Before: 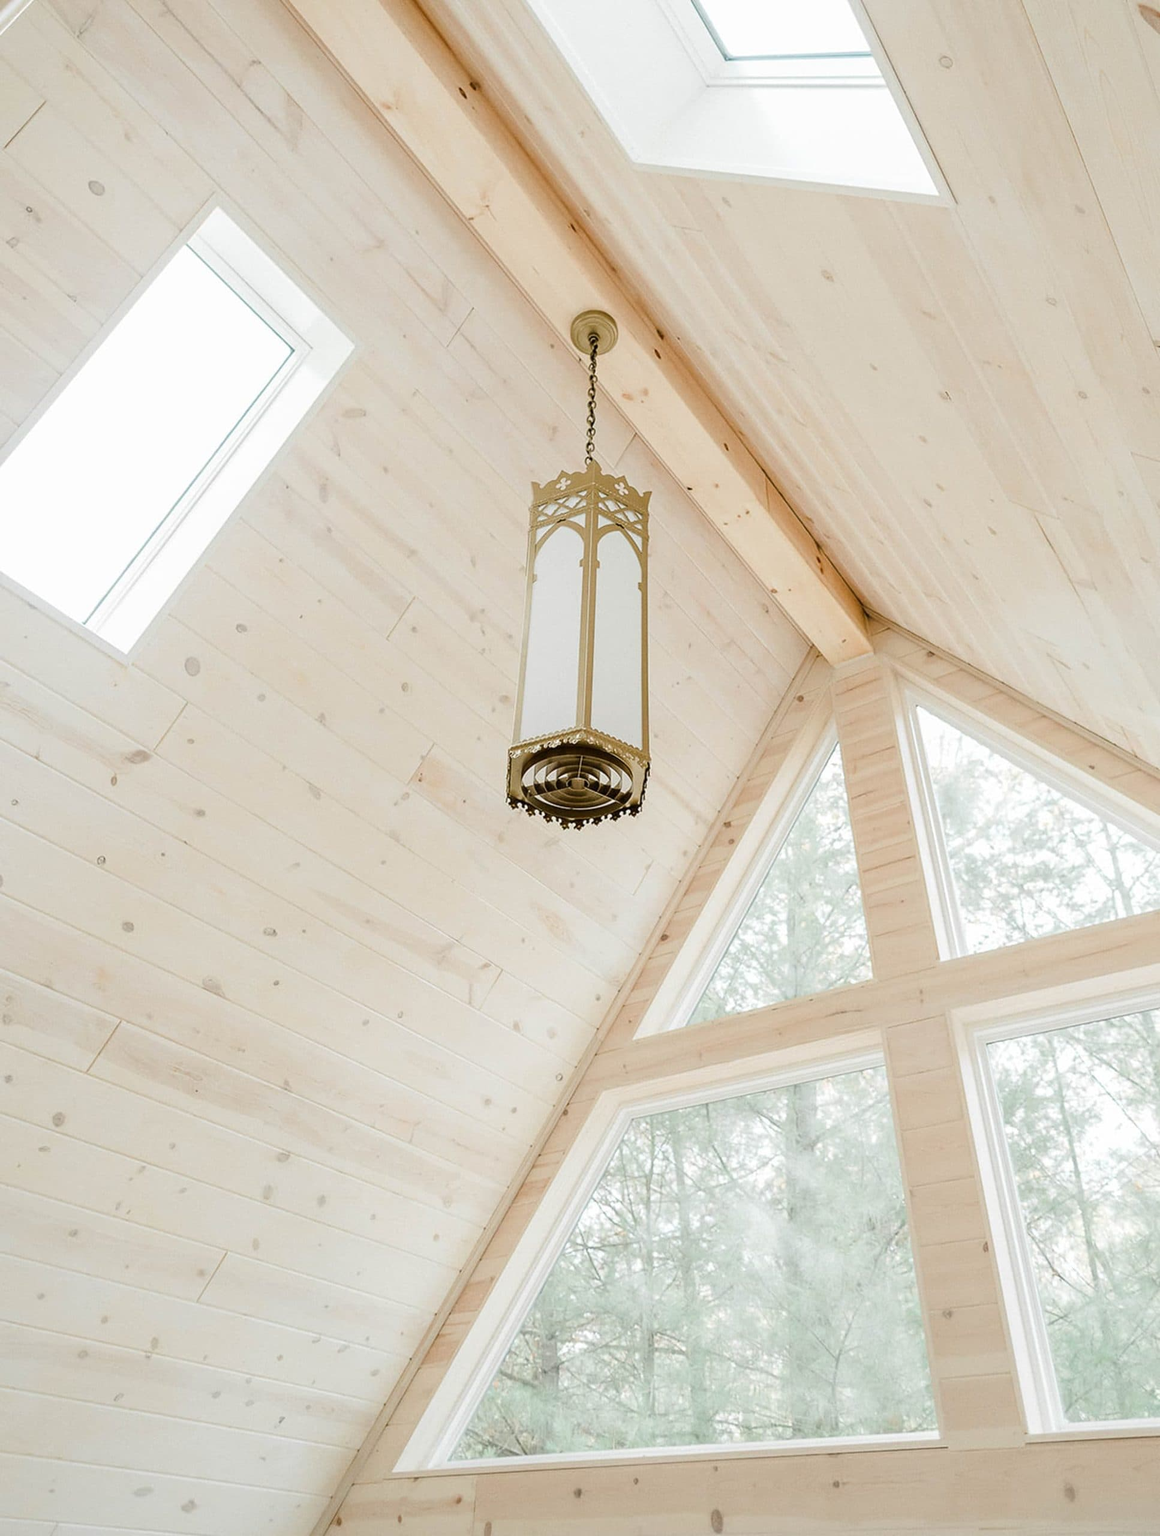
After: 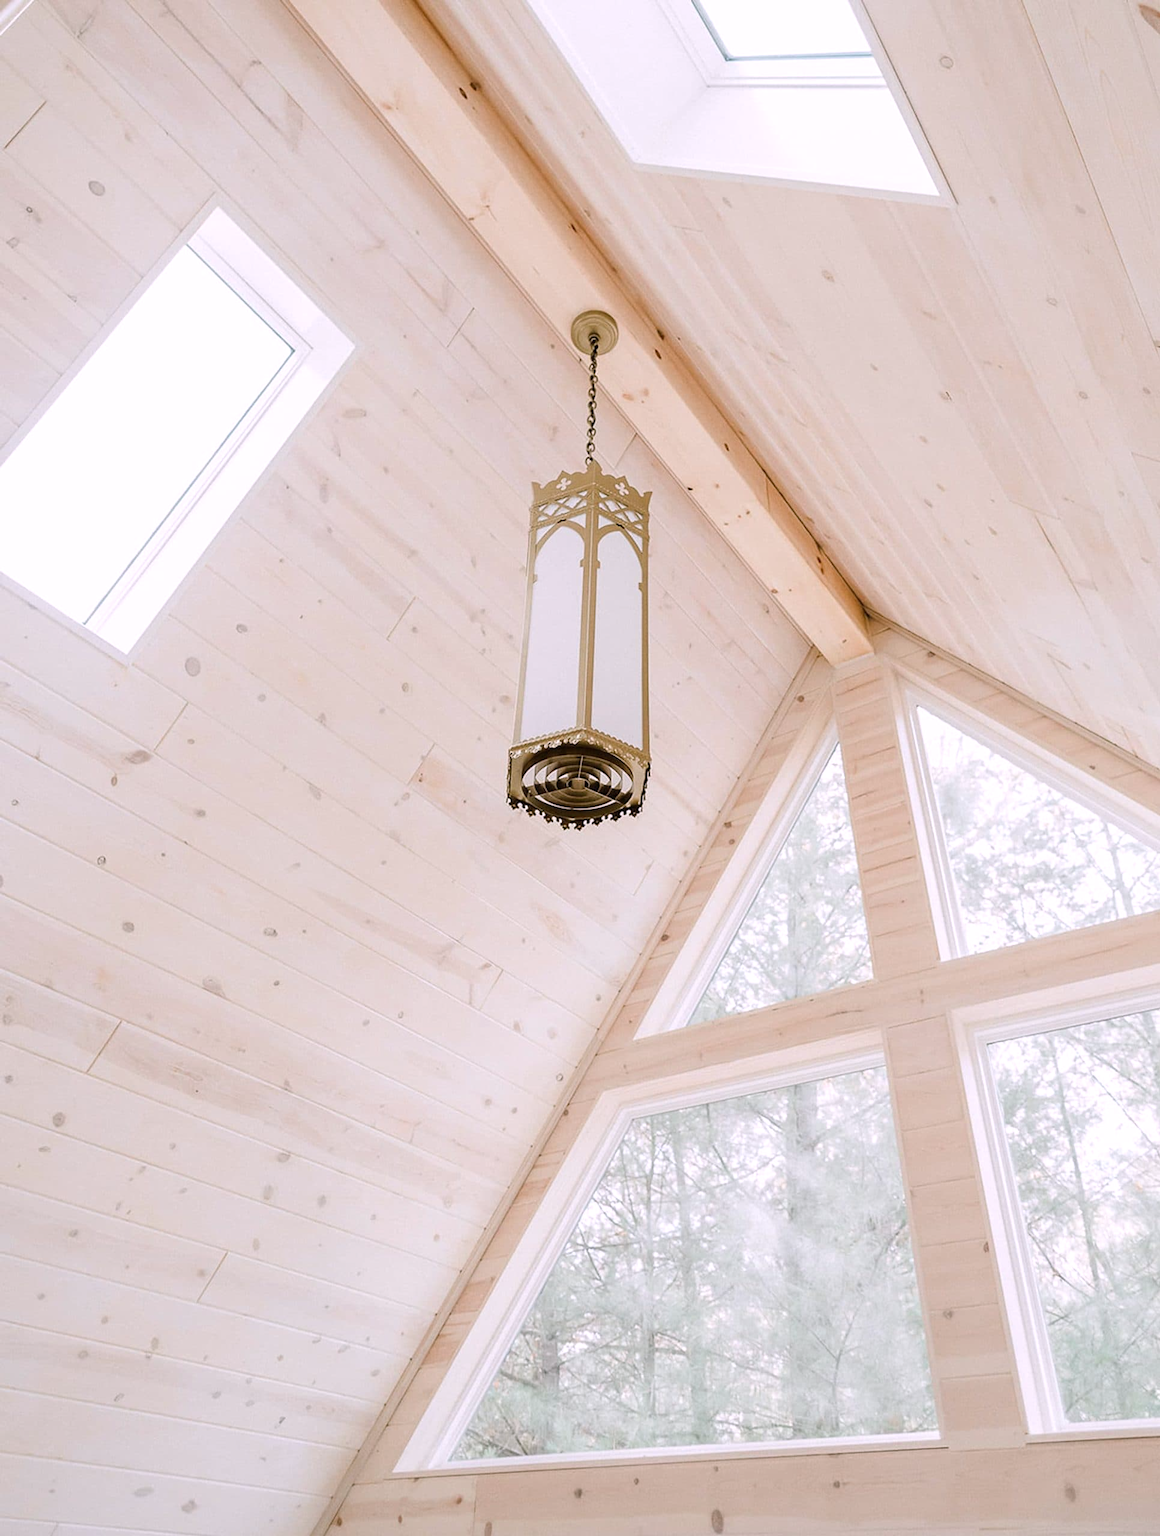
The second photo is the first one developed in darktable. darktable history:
white balance: red 1.05, blue 1.072
contrast brightness saturation: saturation -0.05
